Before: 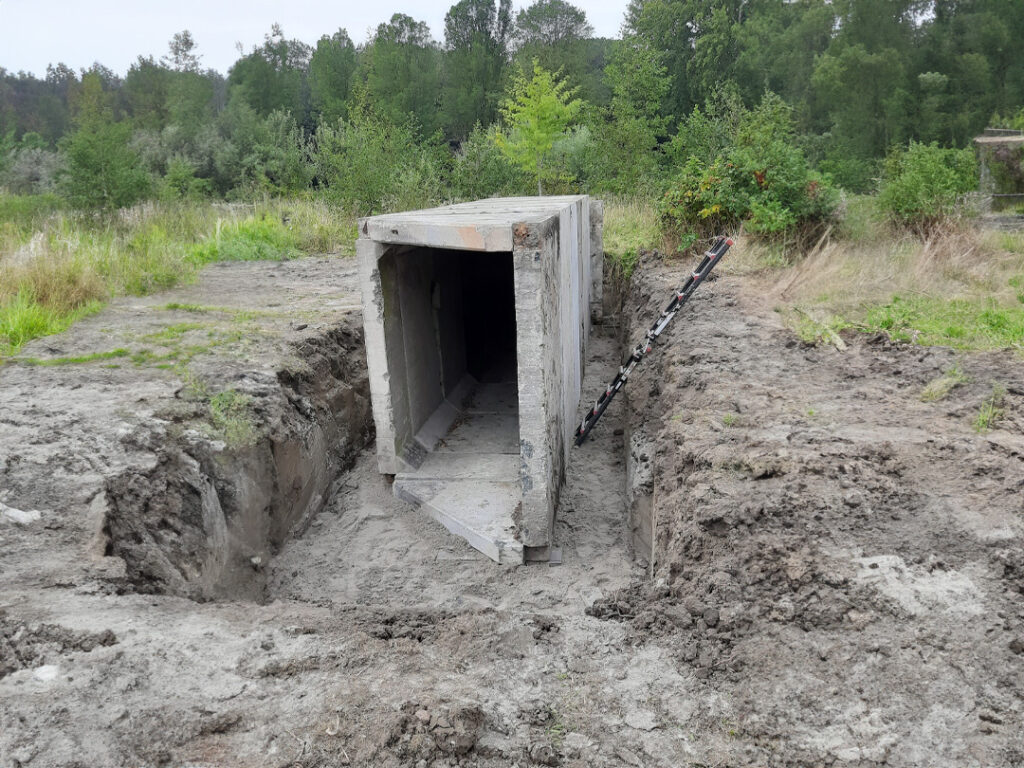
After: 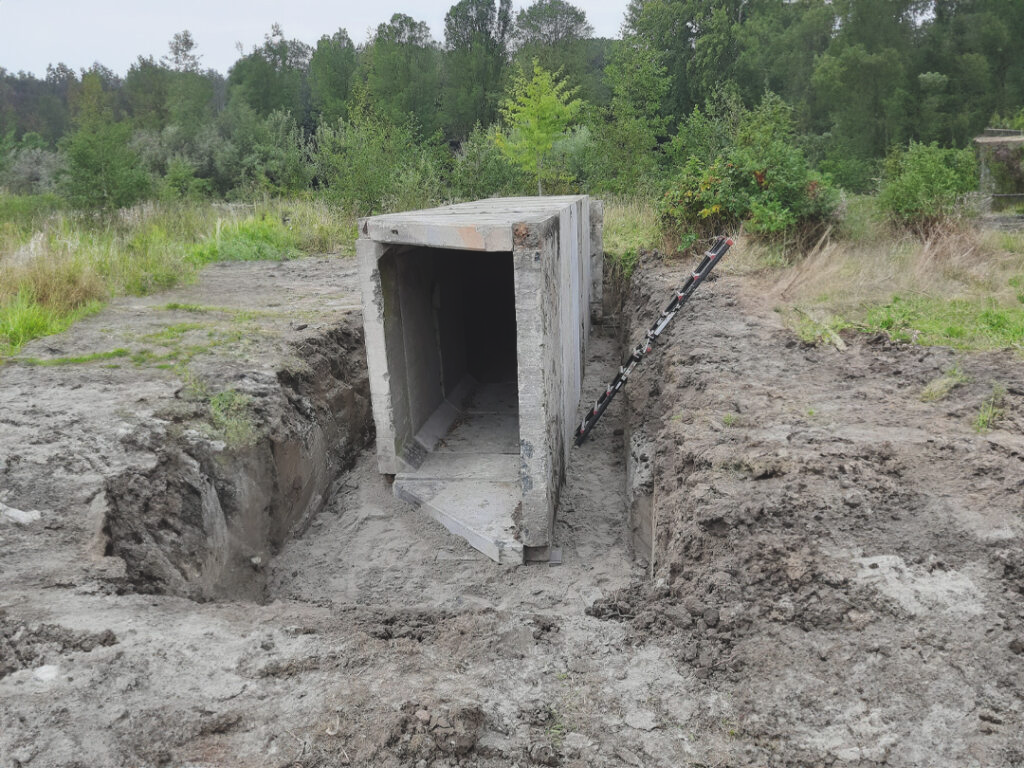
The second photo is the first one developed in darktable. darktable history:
white balance: emerald 1
exposure: black level correction -0.014, exposure -0.193 EV, compensate highlight preservation false
